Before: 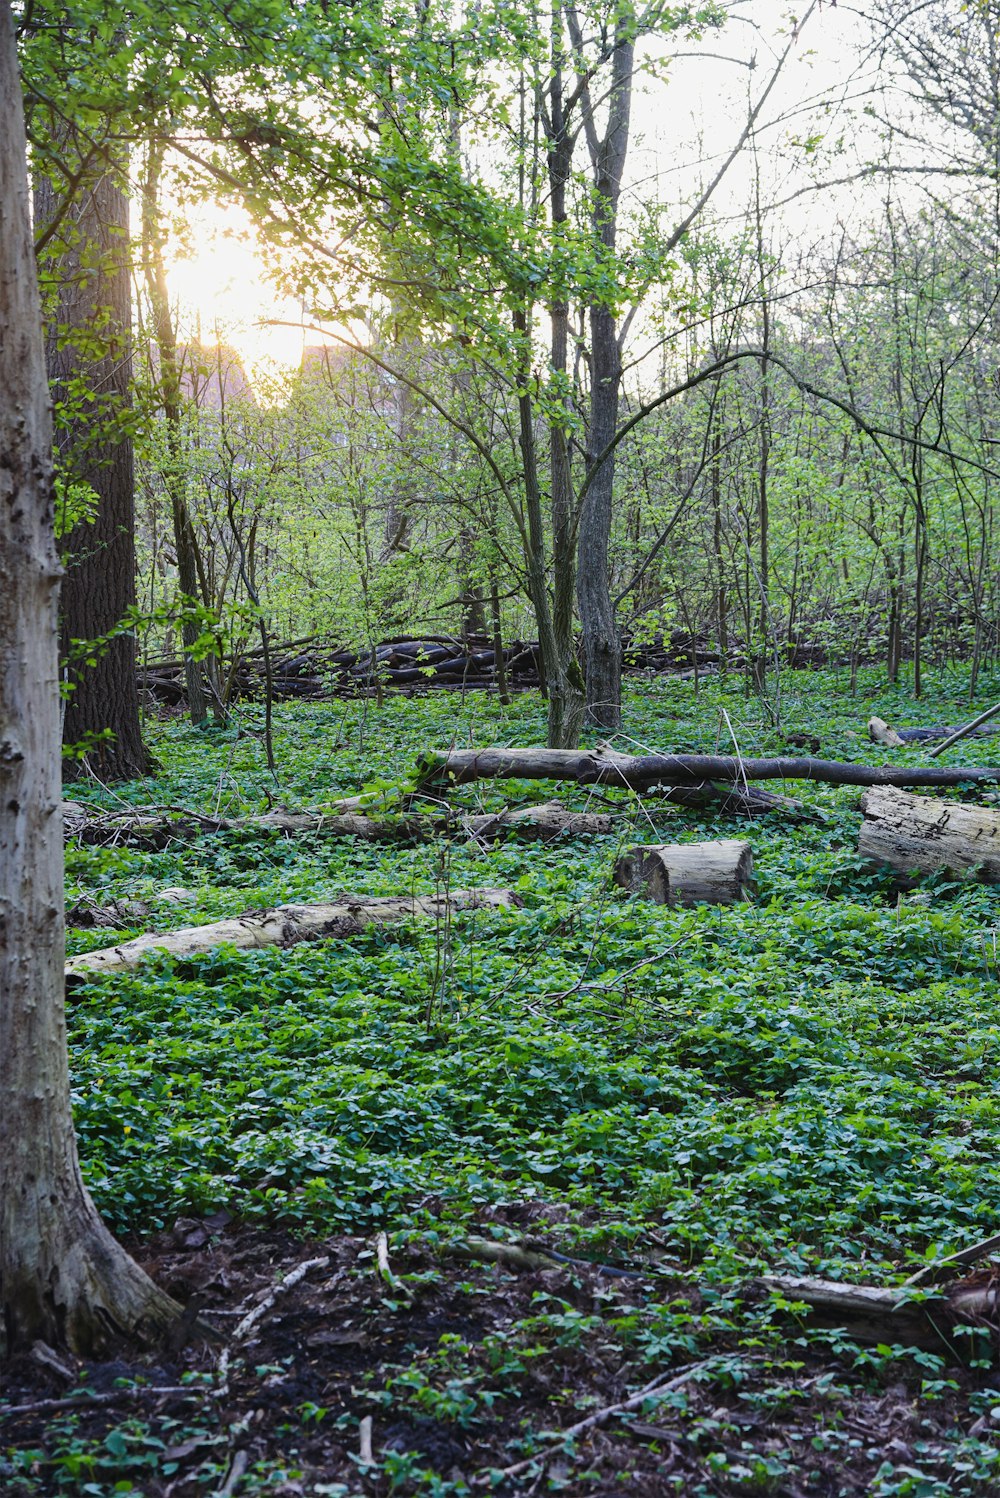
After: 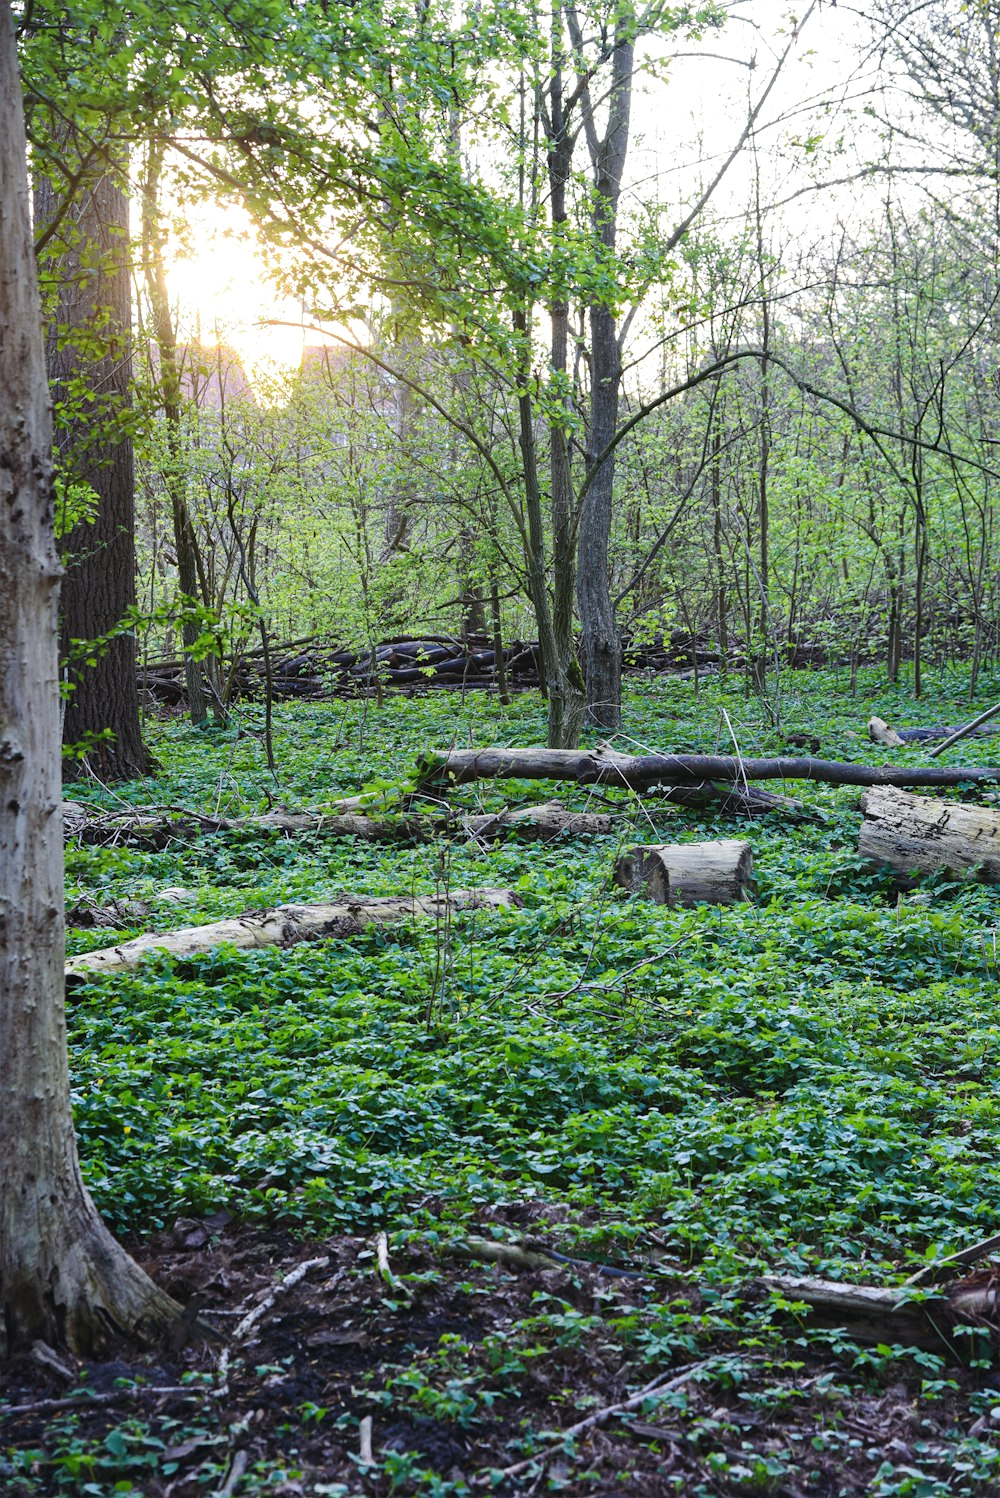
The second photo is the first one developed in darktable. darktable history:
exposure: exposure 0.179 EV, compensate exposure bias true, compensate highlight preservation false
